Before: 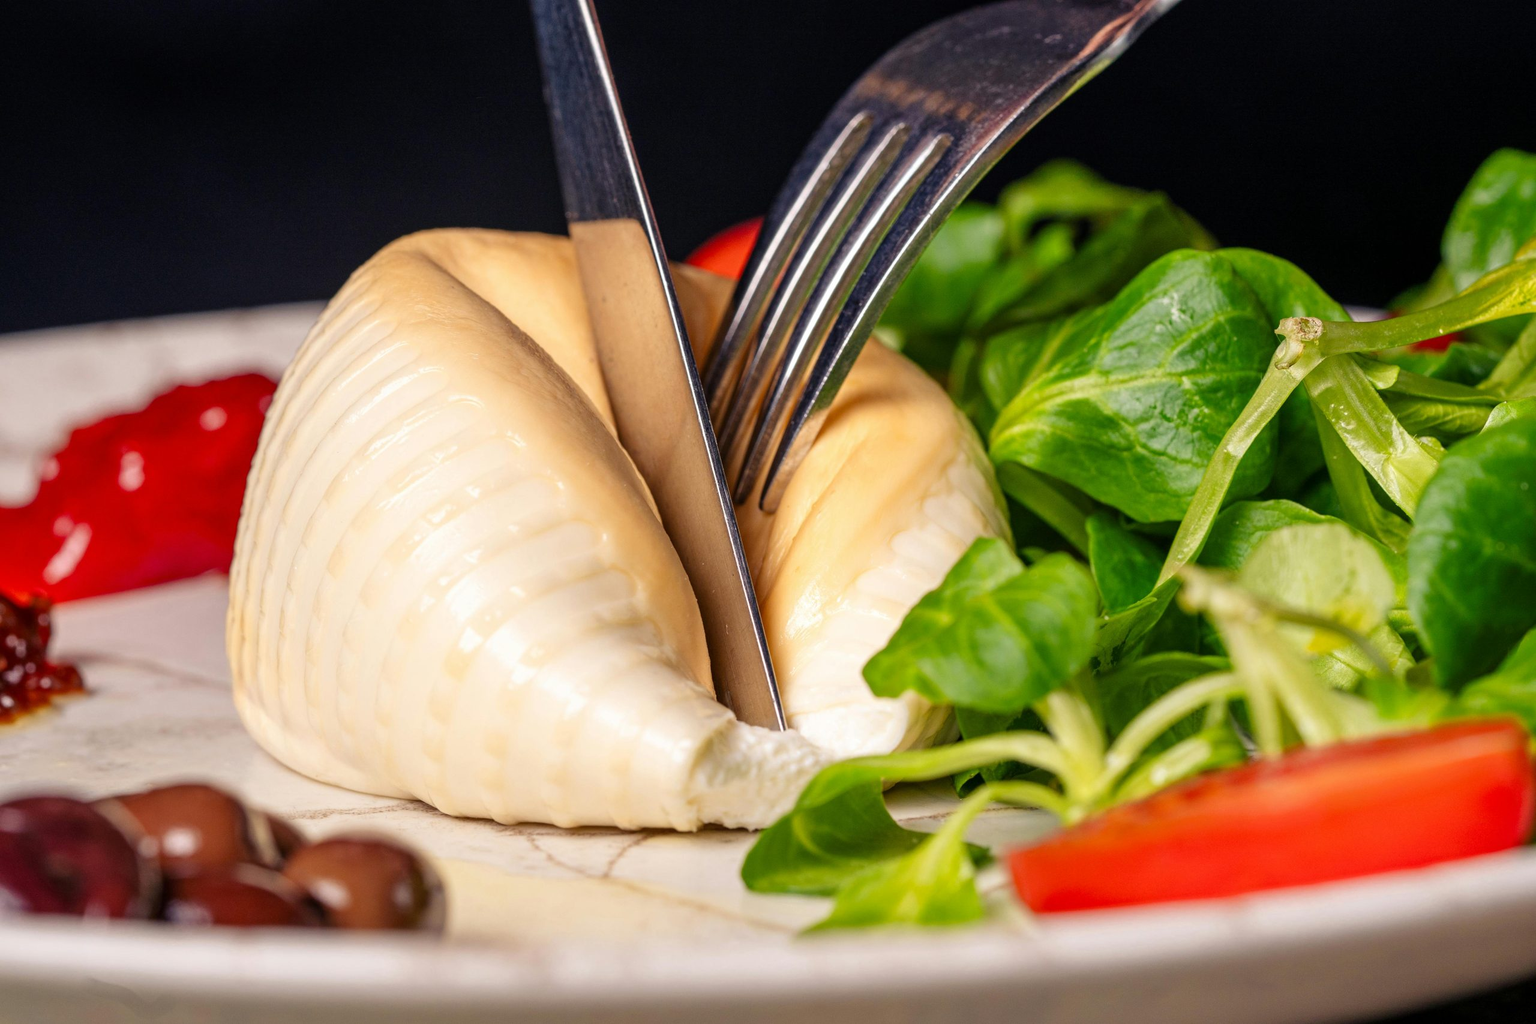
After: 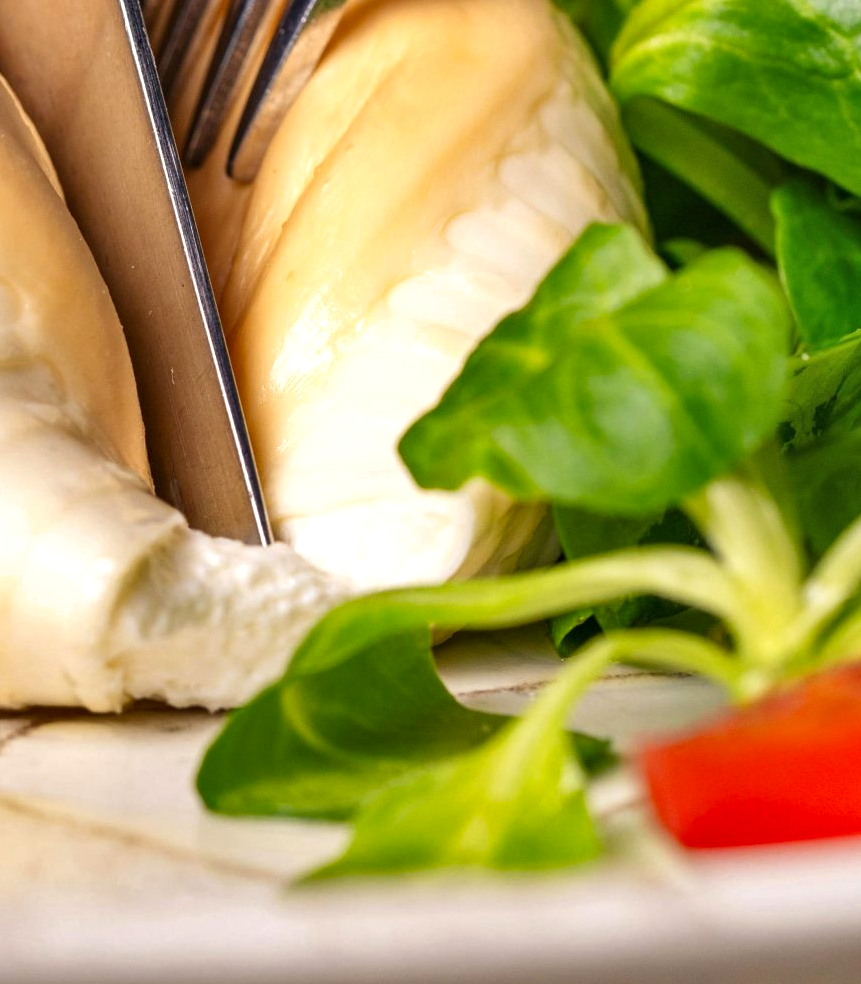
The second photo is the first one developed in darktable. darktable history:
crop: left 40.602%, top 39.432%, right 25.753%, bottom 2.891%
exposure: exposure 0.229 EV, compensate exposure bias true, compensate highlight preservation false
shadows and highlights: soften with gaussian
